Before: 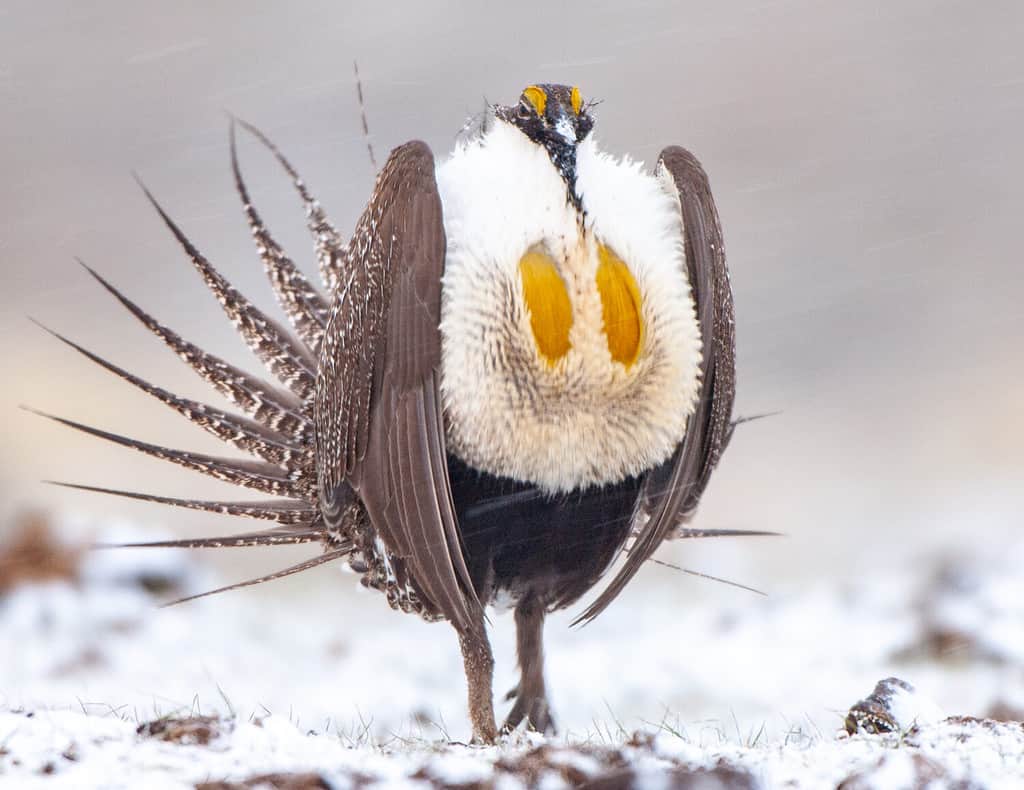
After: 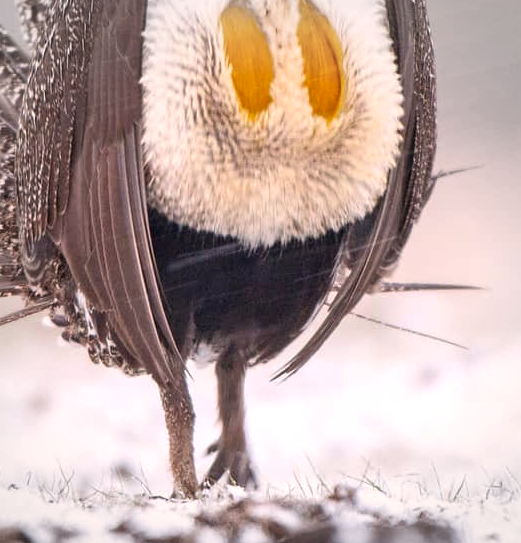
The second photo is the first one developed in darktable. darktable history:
crop and rotate: left 29.239%, top 31.205%, right 19.859%
color correction: highlights a* 8.02, highlights b* 4.08
vignetting: brightness -0.215, width/height ratio 1.101
exposure: exposure 0.128 EV, compensate highlight preservation false
